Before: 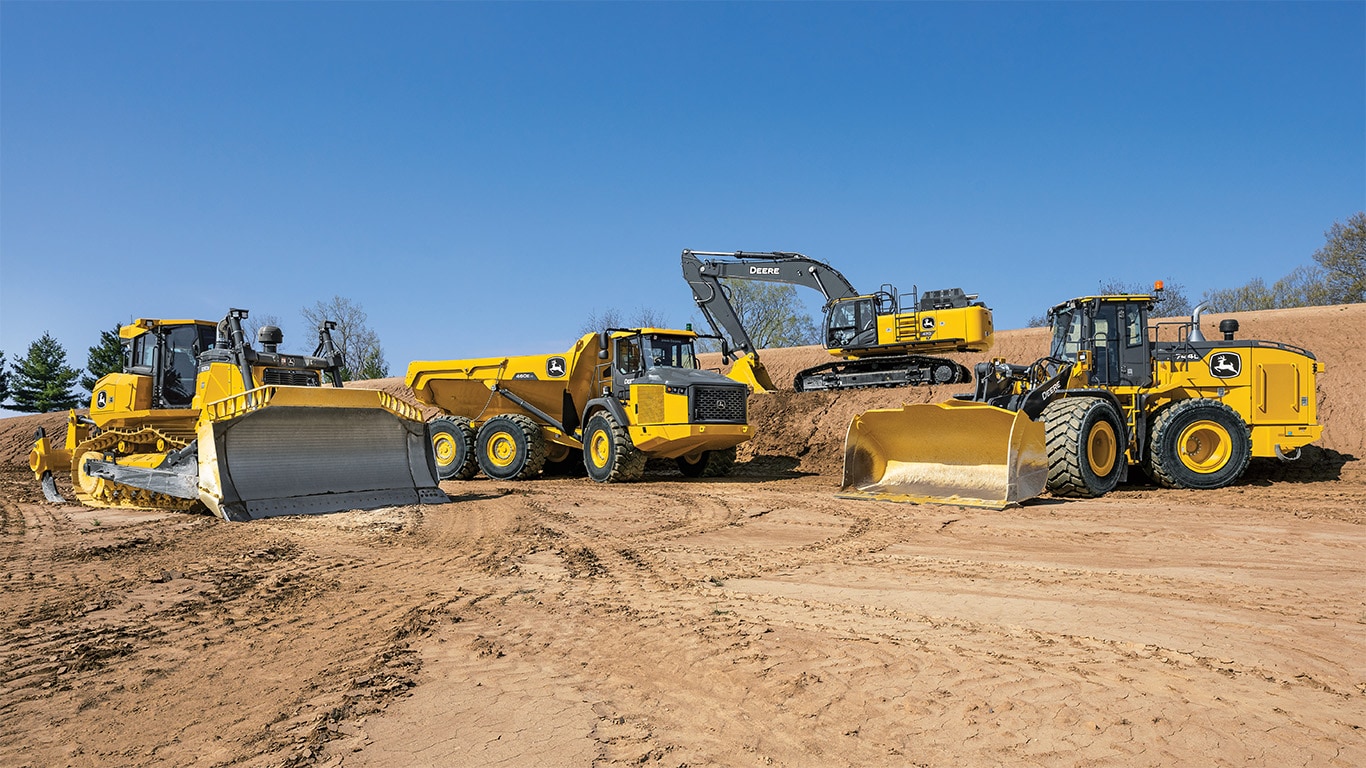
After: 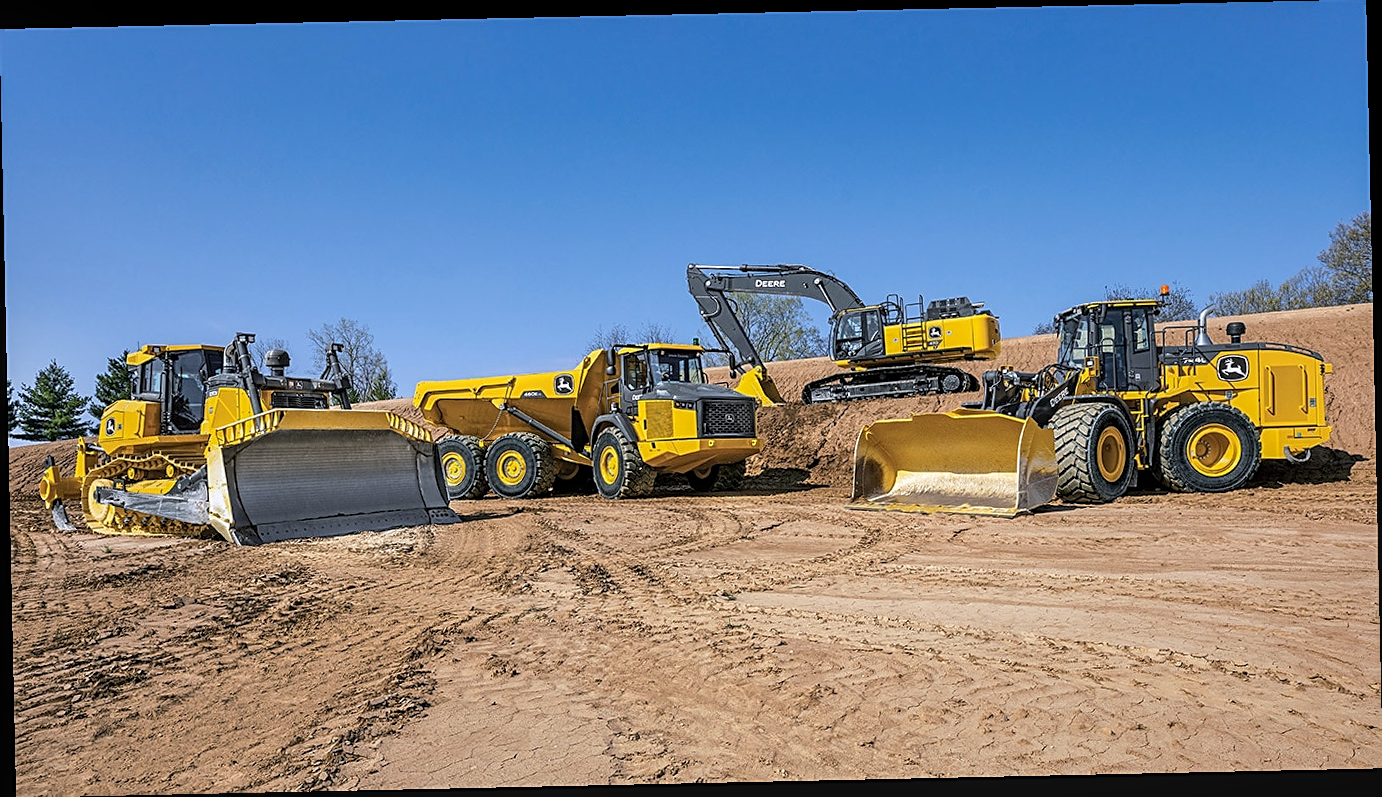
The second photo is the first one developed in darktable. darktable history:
white balance: red 0.984, blue 1.059
local contrast: on, module defaults
rotate and perspective: rotation -1.24°, automatic cropping off
sharpen: on, module defaults
